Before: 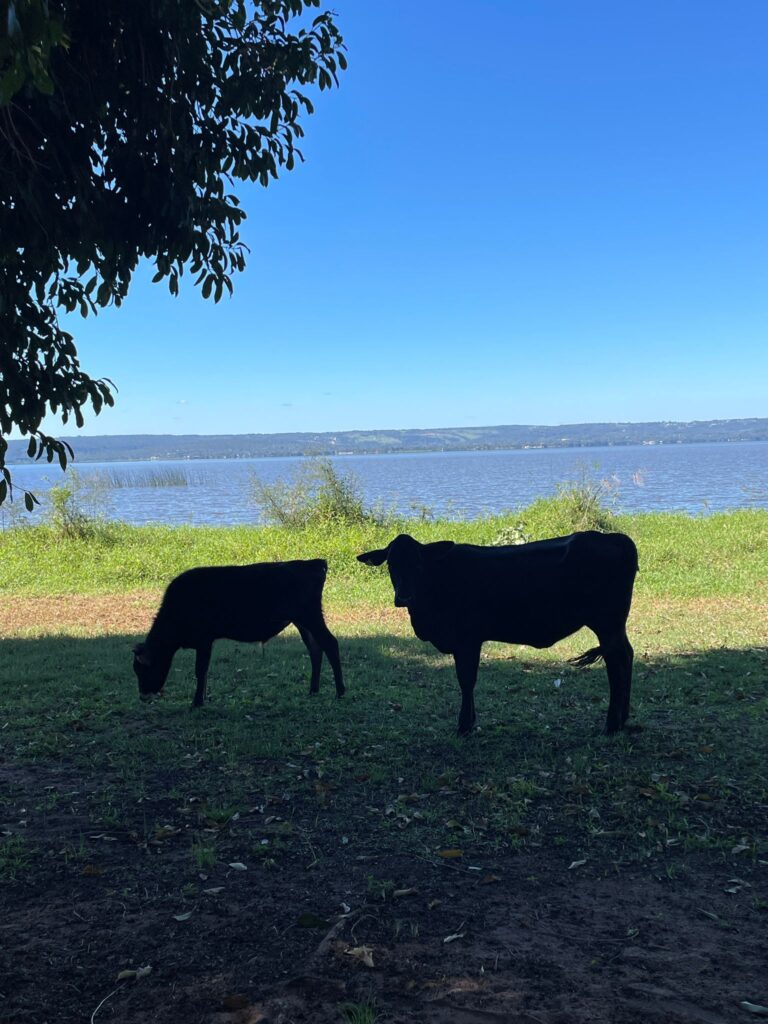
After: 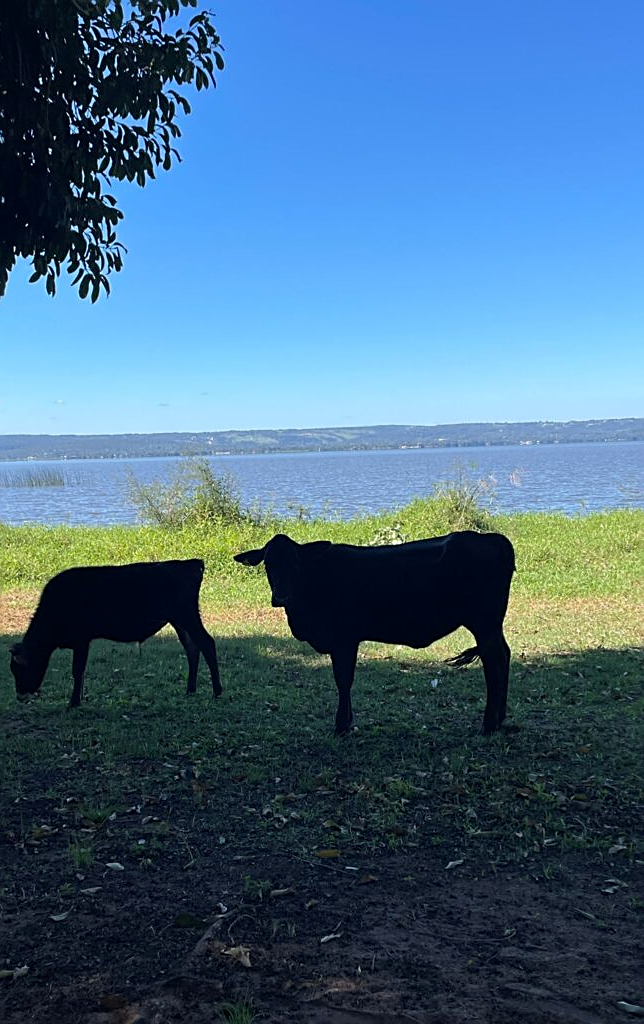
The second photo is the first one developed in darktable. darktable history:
sharpen: on, module defaults
exposure: black level correction 0.001, compensate highlight preservation false
crop: left 16.145%
